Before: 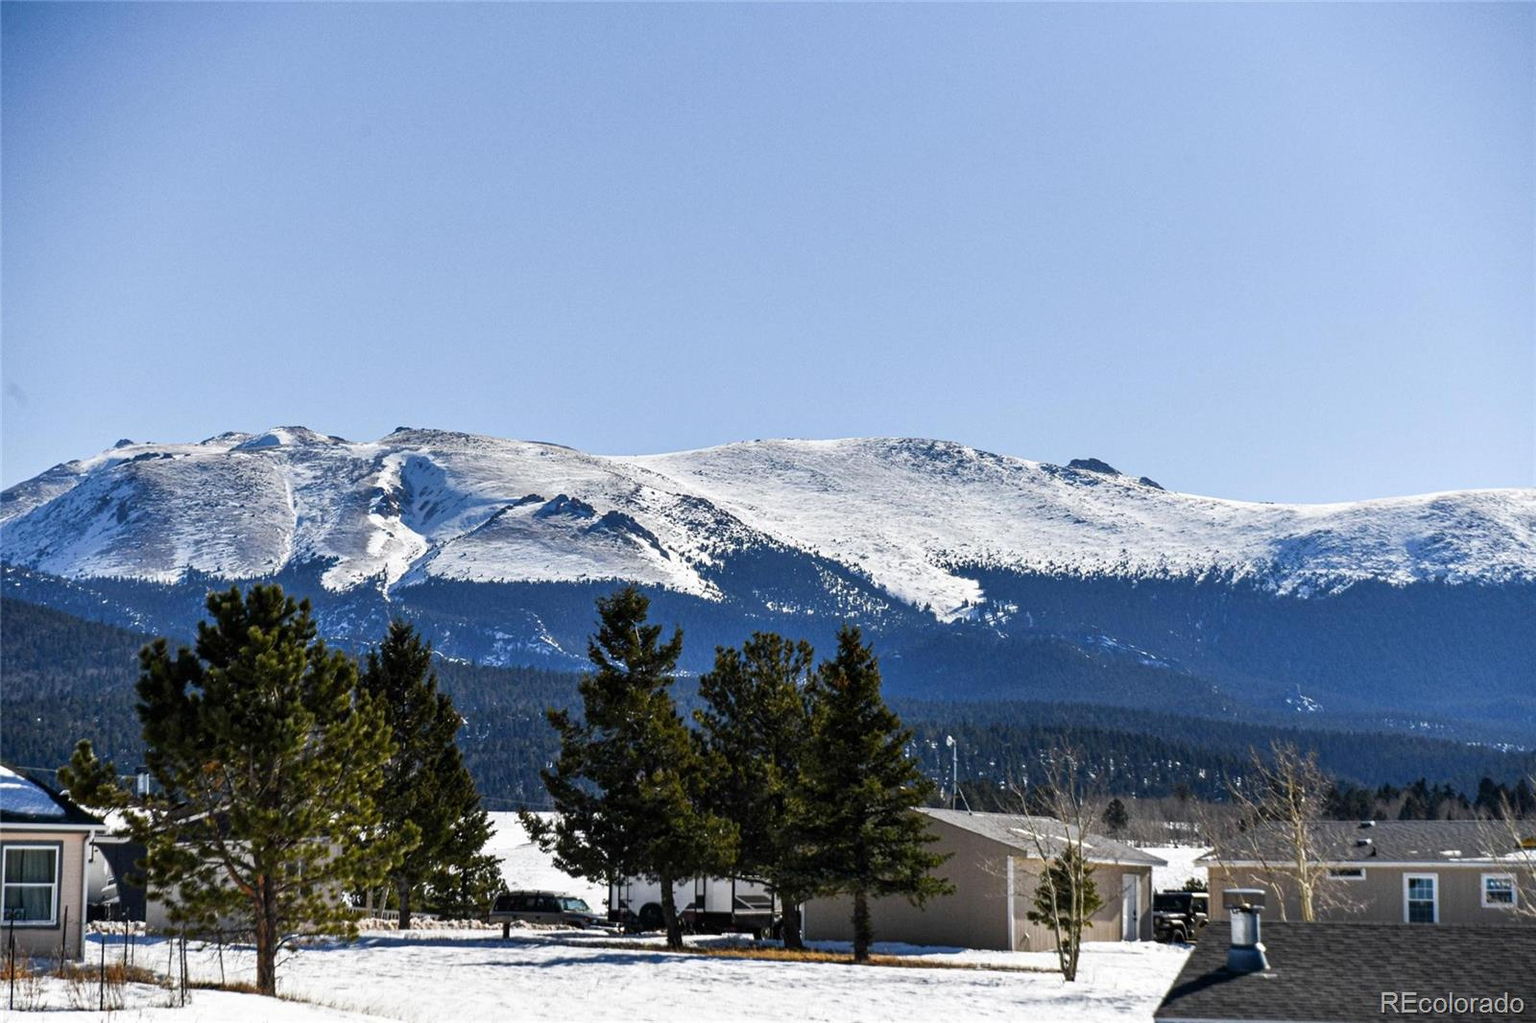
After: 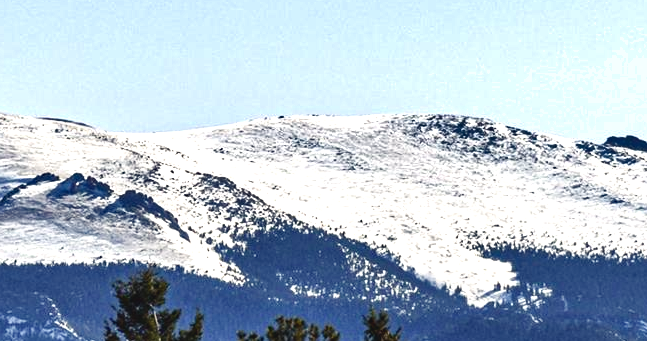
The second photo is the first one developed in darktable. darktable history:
graduated density: rotation -180°, offset 27.42
shadows and highlights: shadows 60, soften with gaussian
haze removal: compatibility mode true, adaptive false
crop: left 31.751%, top 32.172%, right 27.8%, bottom 35.83%
contrast brightness saturation: contrast 0.1, saturation -0.36
color balance rgb: shadows lift › chroma 3%, shadows lift › hue 280.8°, power › hue 330°, highlights gain › chroma 3%, highlights gain › hue 75.6°, global offset › luminance 0.7%, perceptual saturation grading › global saturation 20%, perceptual saturation grading › highlights -25%, perceptual saturation grading › shadows 50%, global vibrance 20.33%
exposure: exposure 0.95 EV, compensate highlight preservation false
